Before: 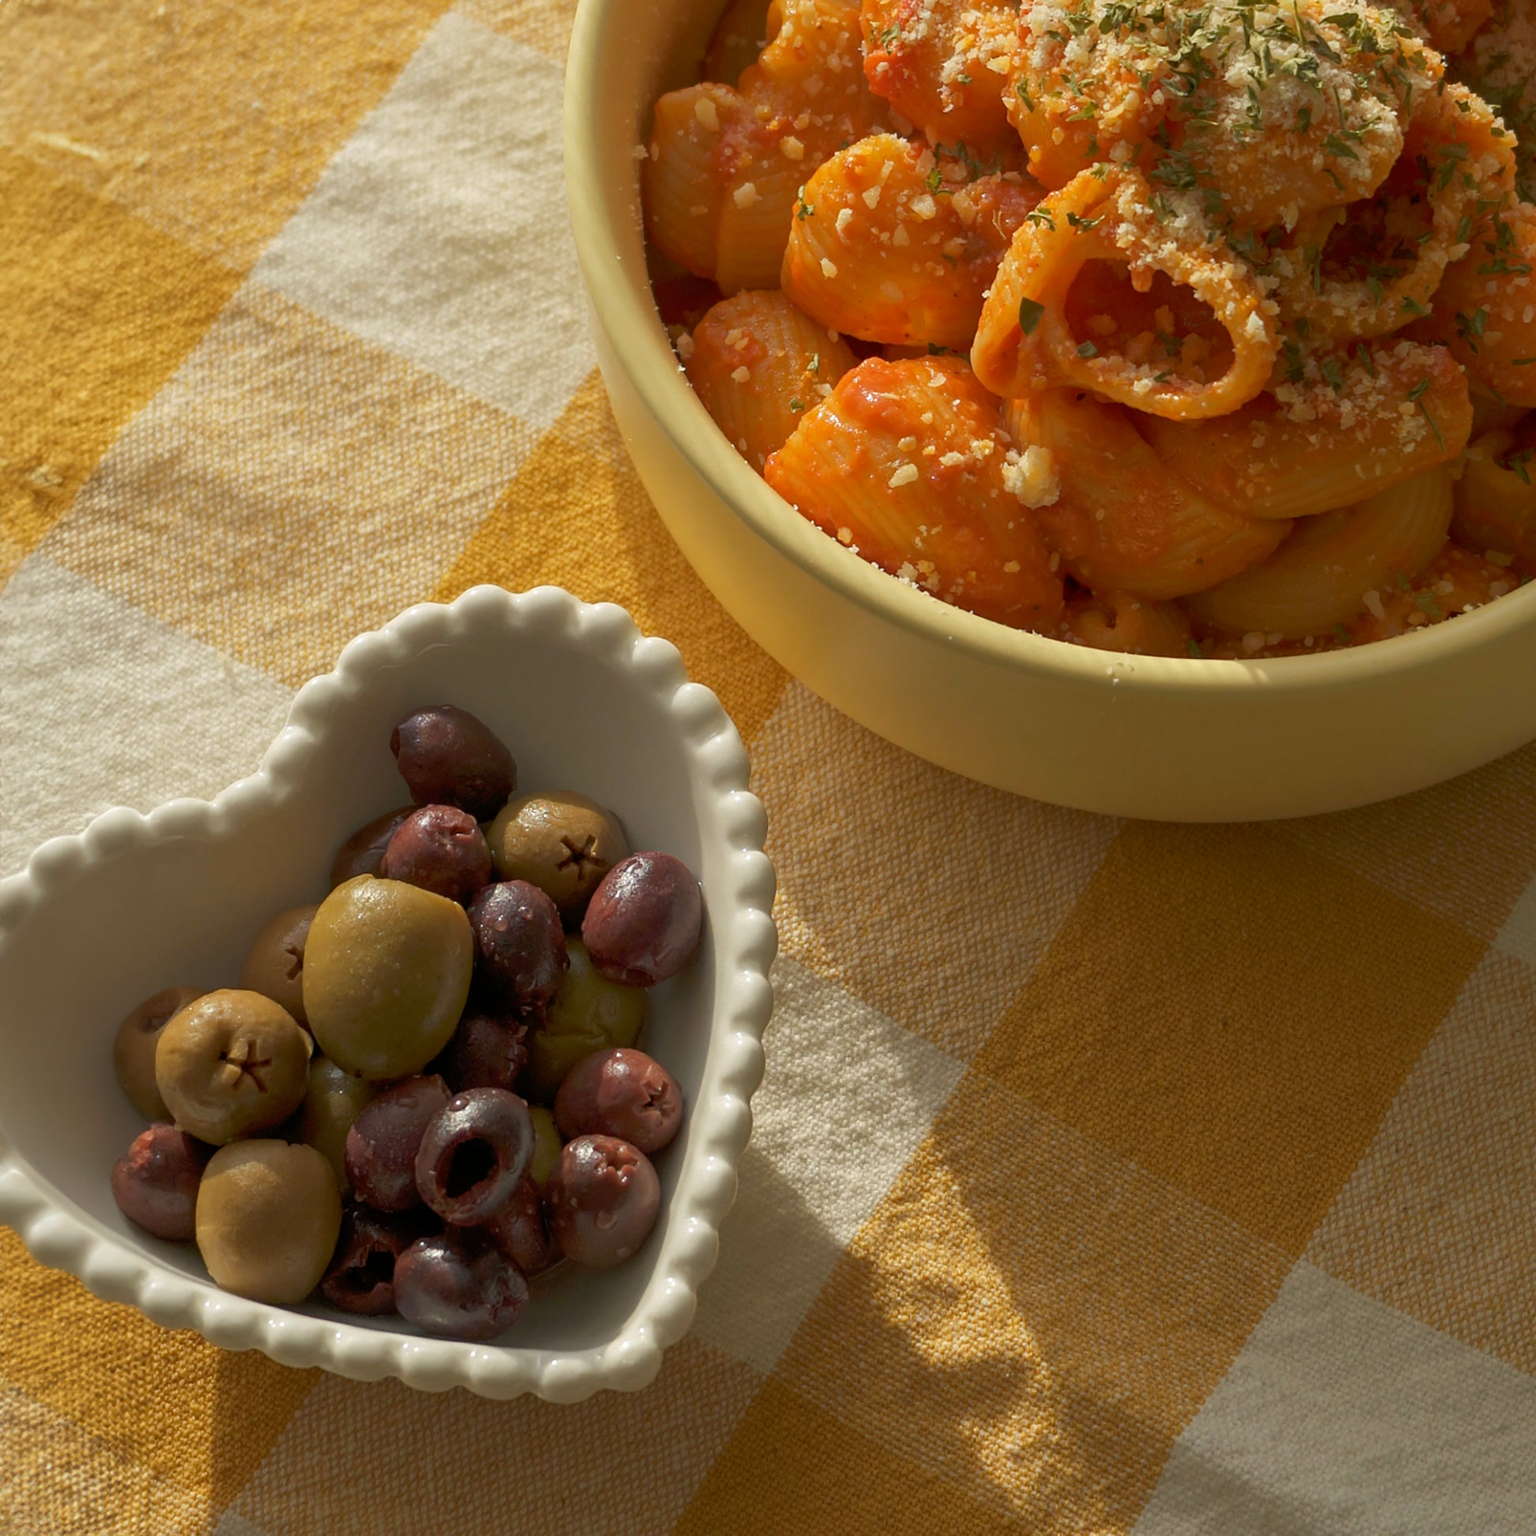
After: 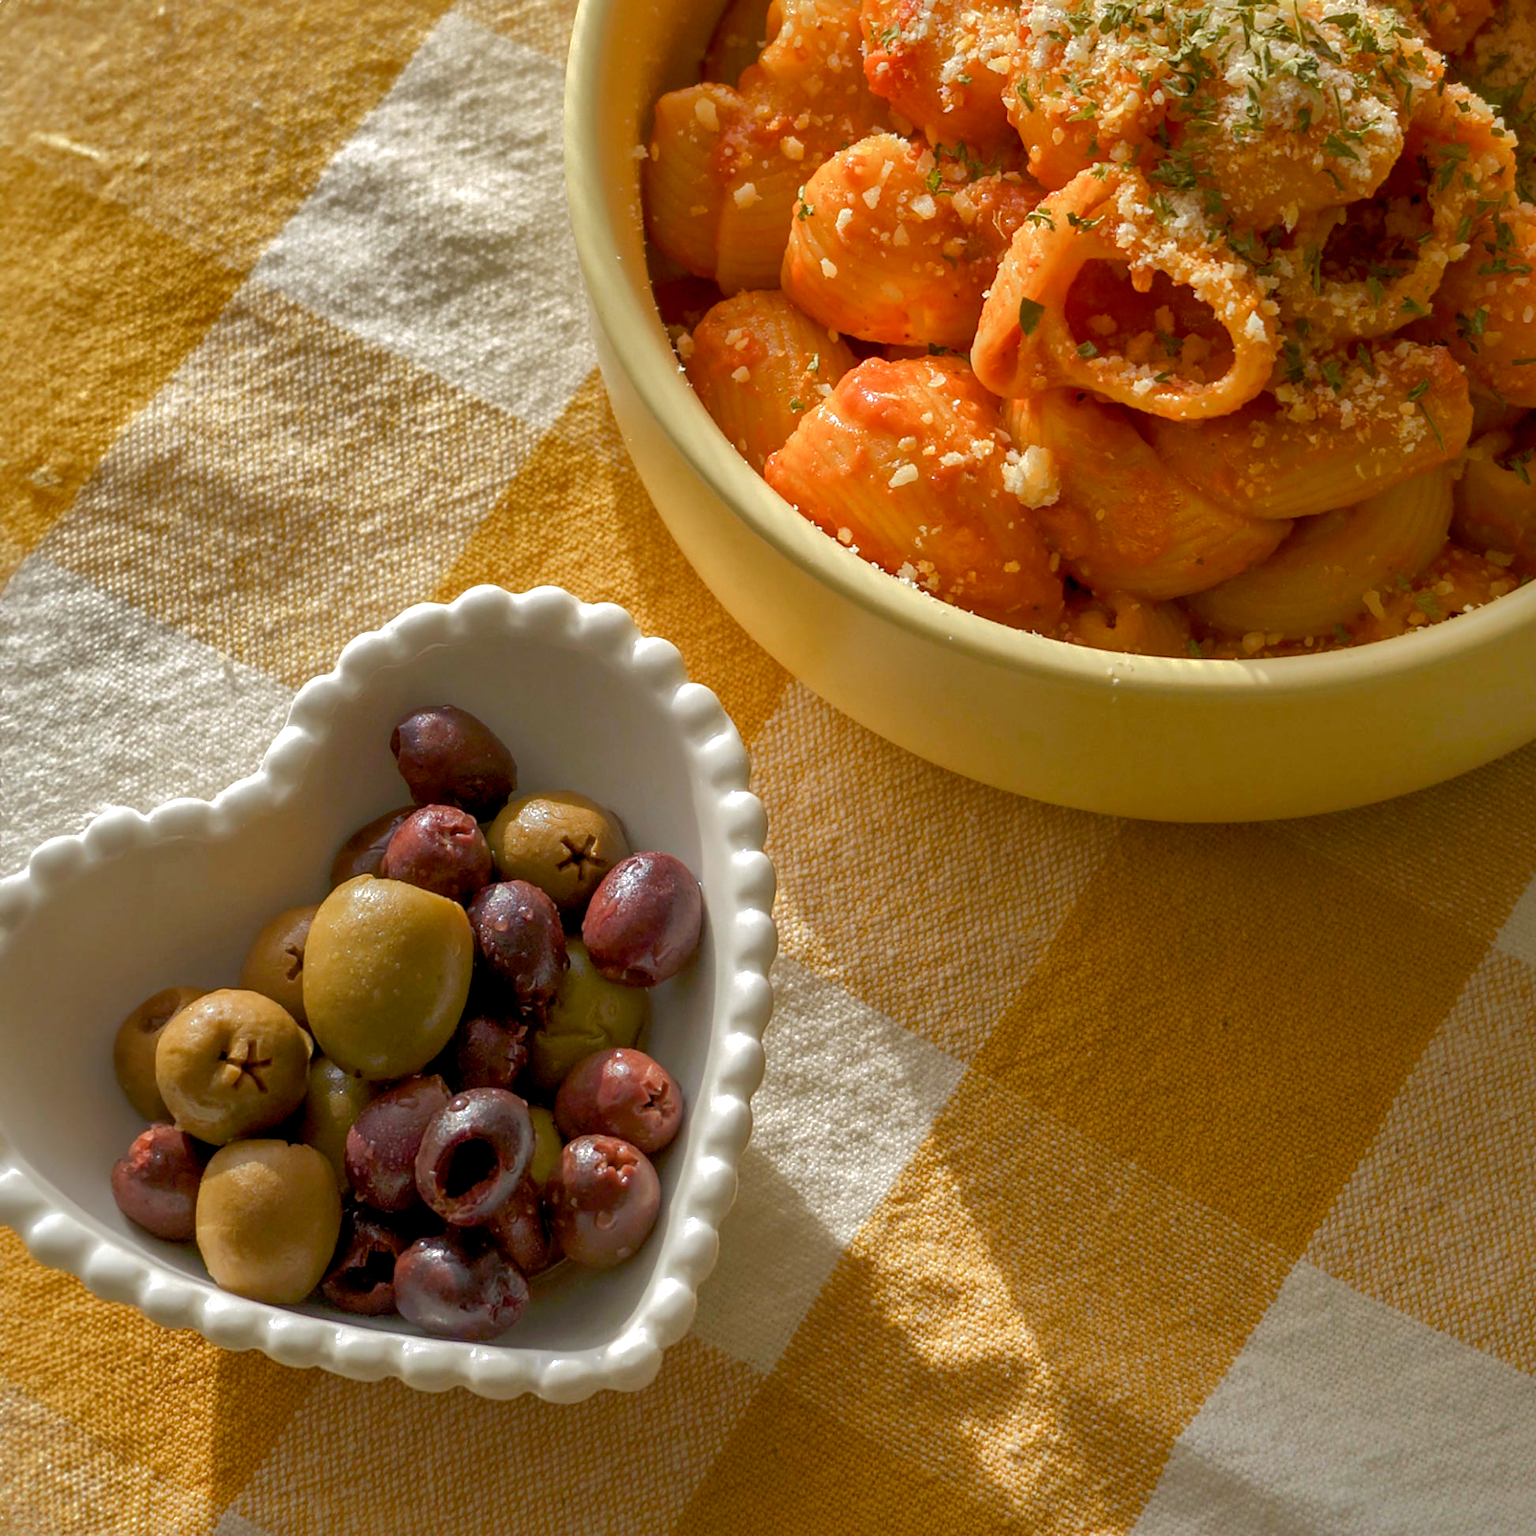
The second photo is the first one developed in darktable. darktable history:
color calibration: illuminant as shot in camera, x 0.358, y 0.373, temperature 4628.91 K
shadows and highlights: shadows 25, highlights -70
color balance rgb: perceptual saturation grading › global saturation 20%, perceptual saturation grading › highlights -50%, perceptual saturation grading › shadows 30%, perceptual brilliance grading › global brilliance 10%, perceptual brilliance grading › shadows 15%
local contrast: on, module defaults
